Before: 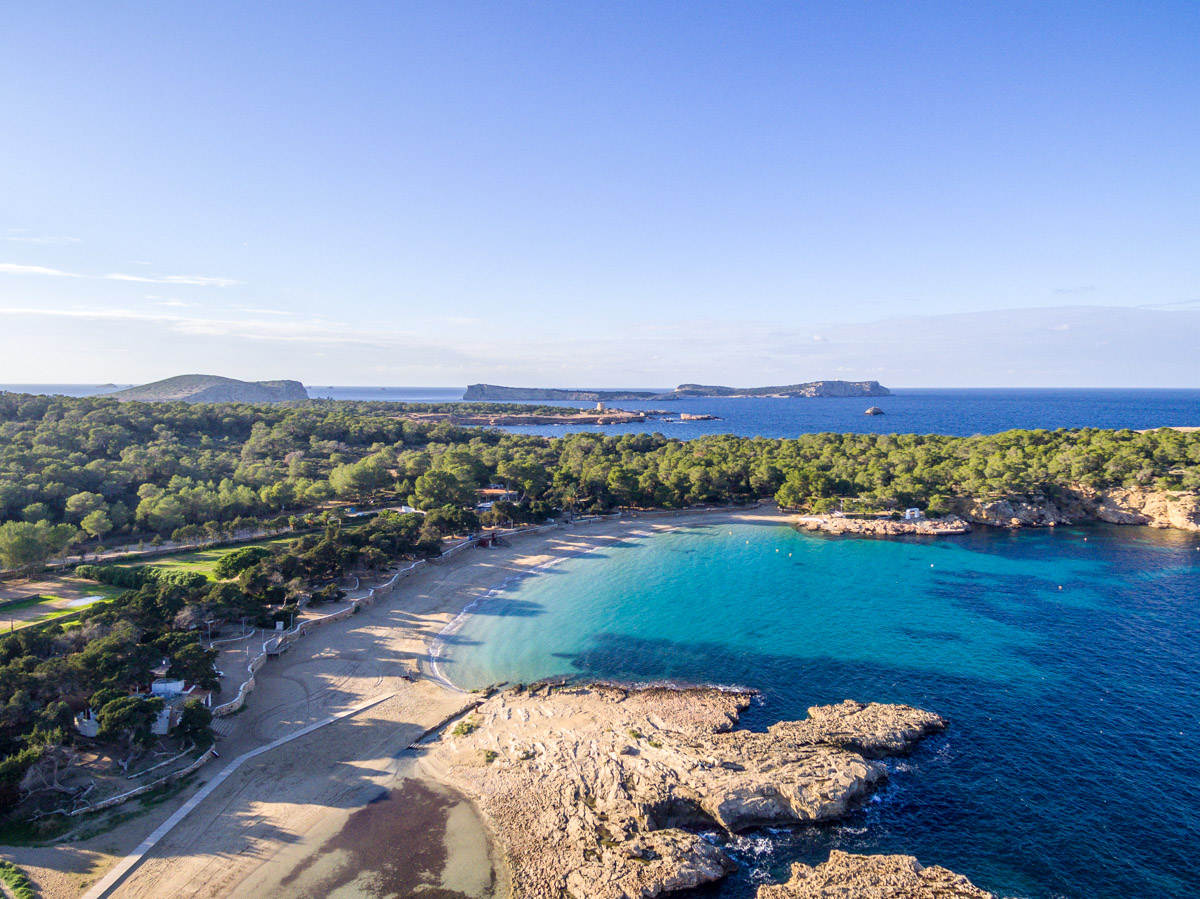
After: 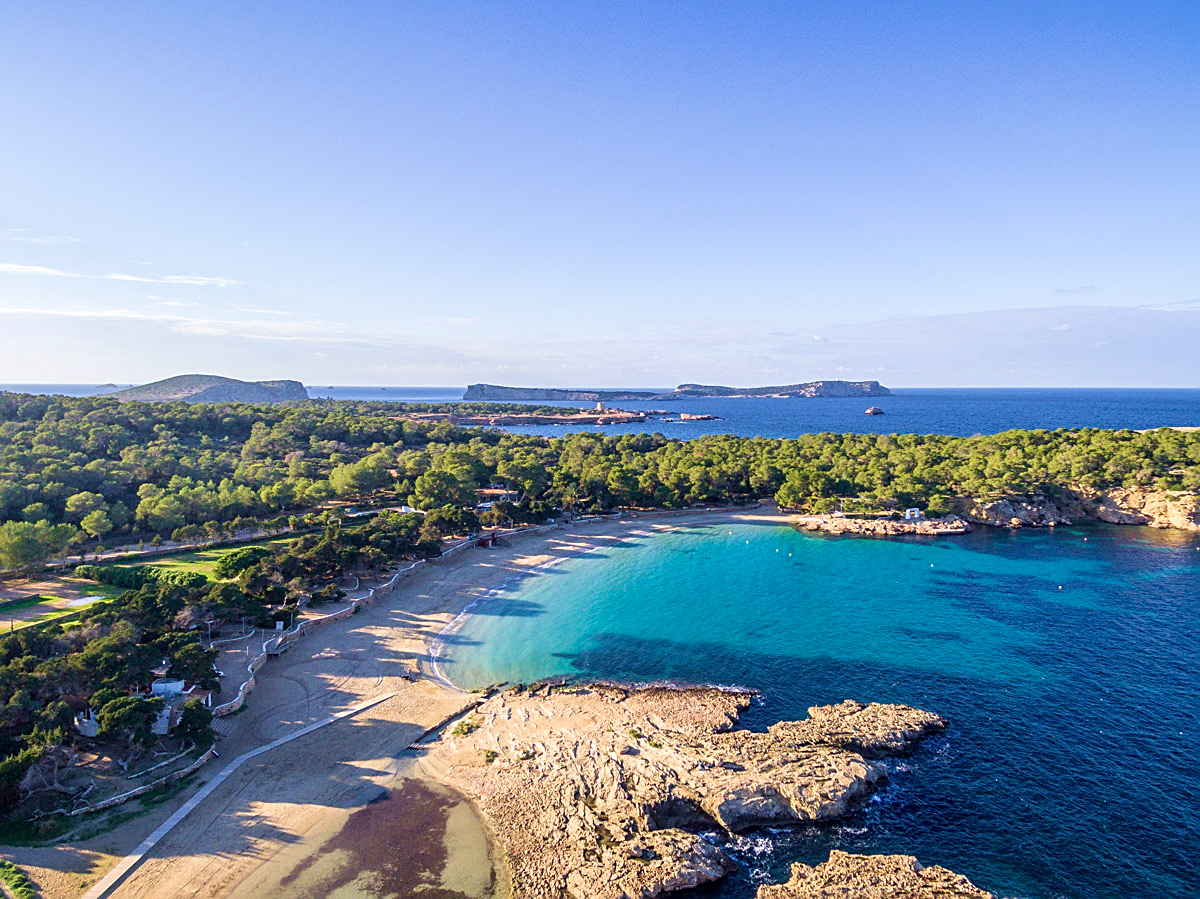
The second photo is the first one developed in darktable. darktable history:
velvia: strength 45%
sharpen: radius 1.967
